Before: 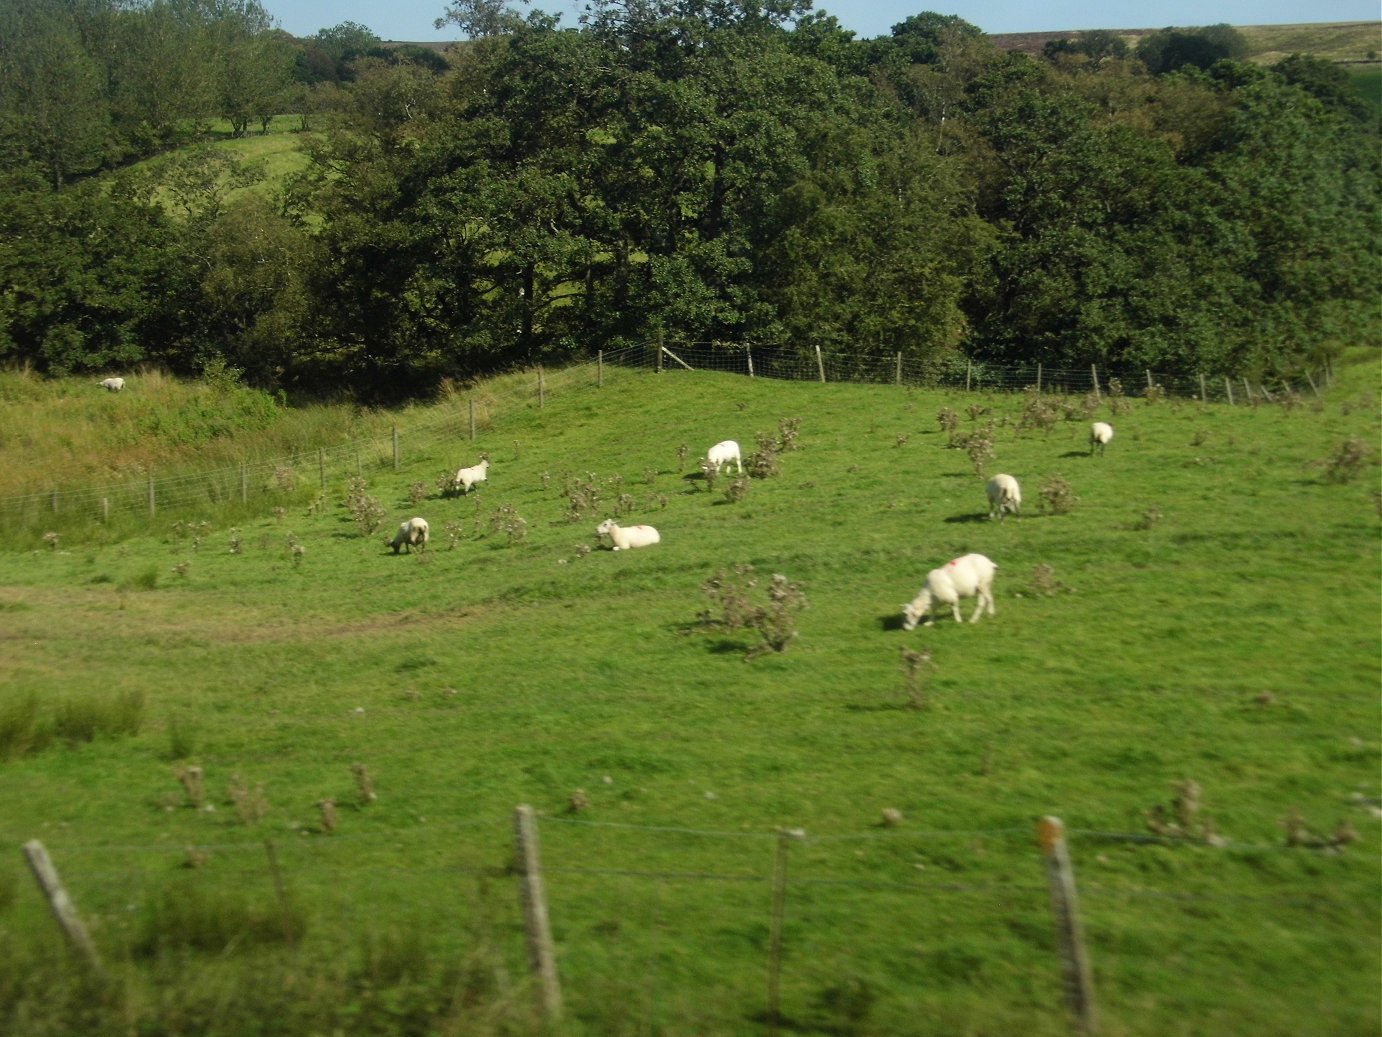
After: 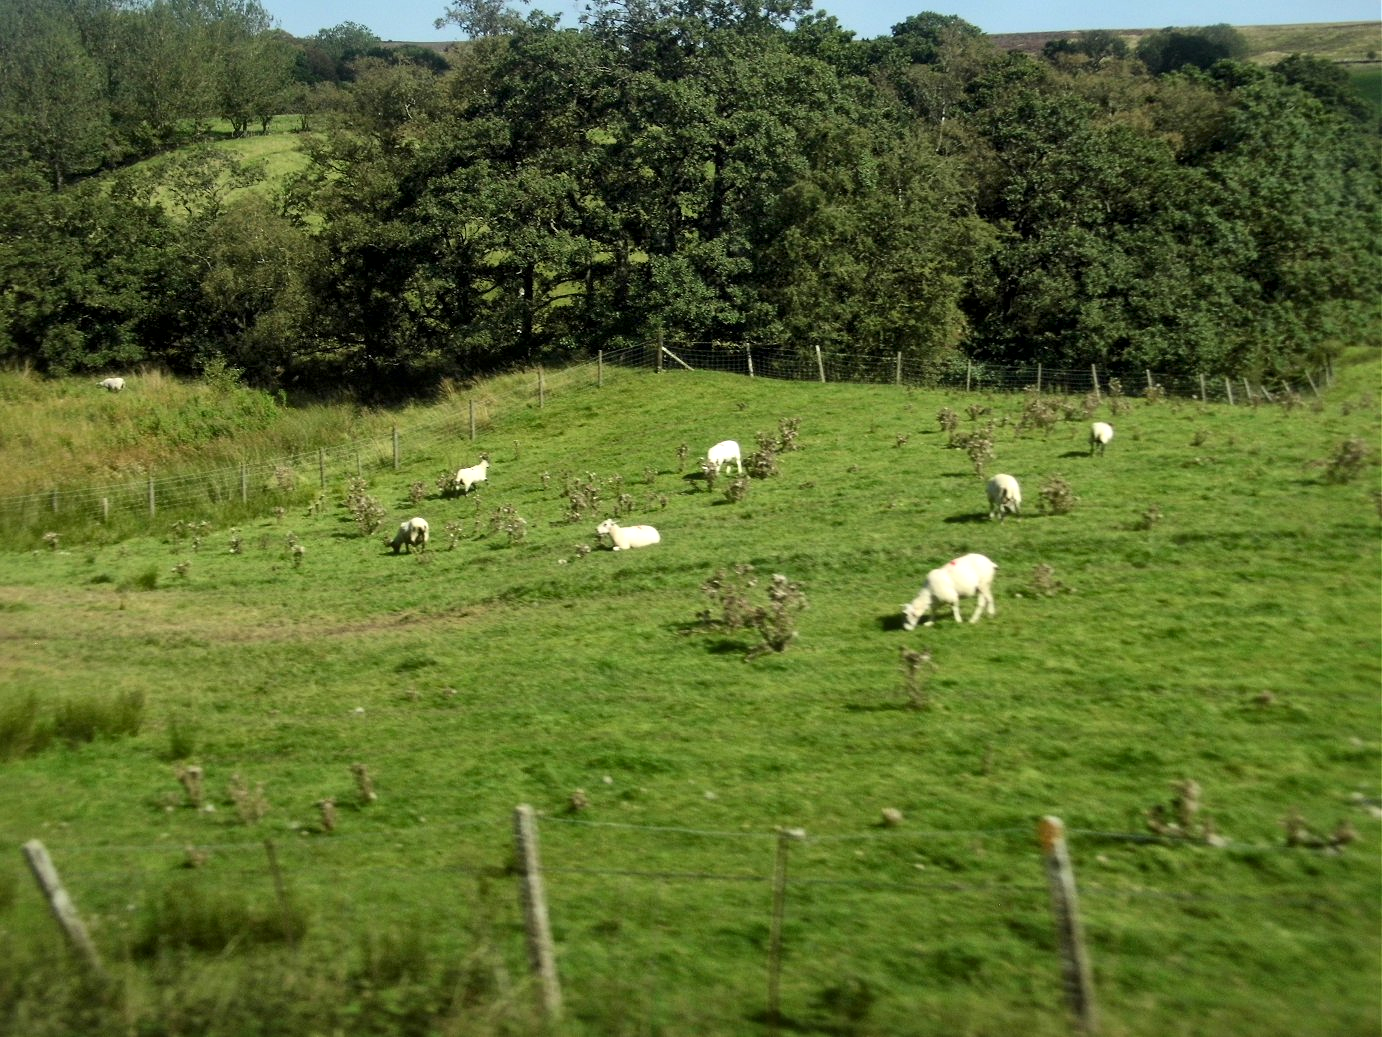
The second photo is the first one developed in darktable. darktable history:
local contrast: mode bilateral grid, contrast 20, coarseness 50, detail 161%, midtone range 0.2
white balance: red 0.986, blue 1.01
exposure: exposure 0.2 EV, compensate highlight preservation false
